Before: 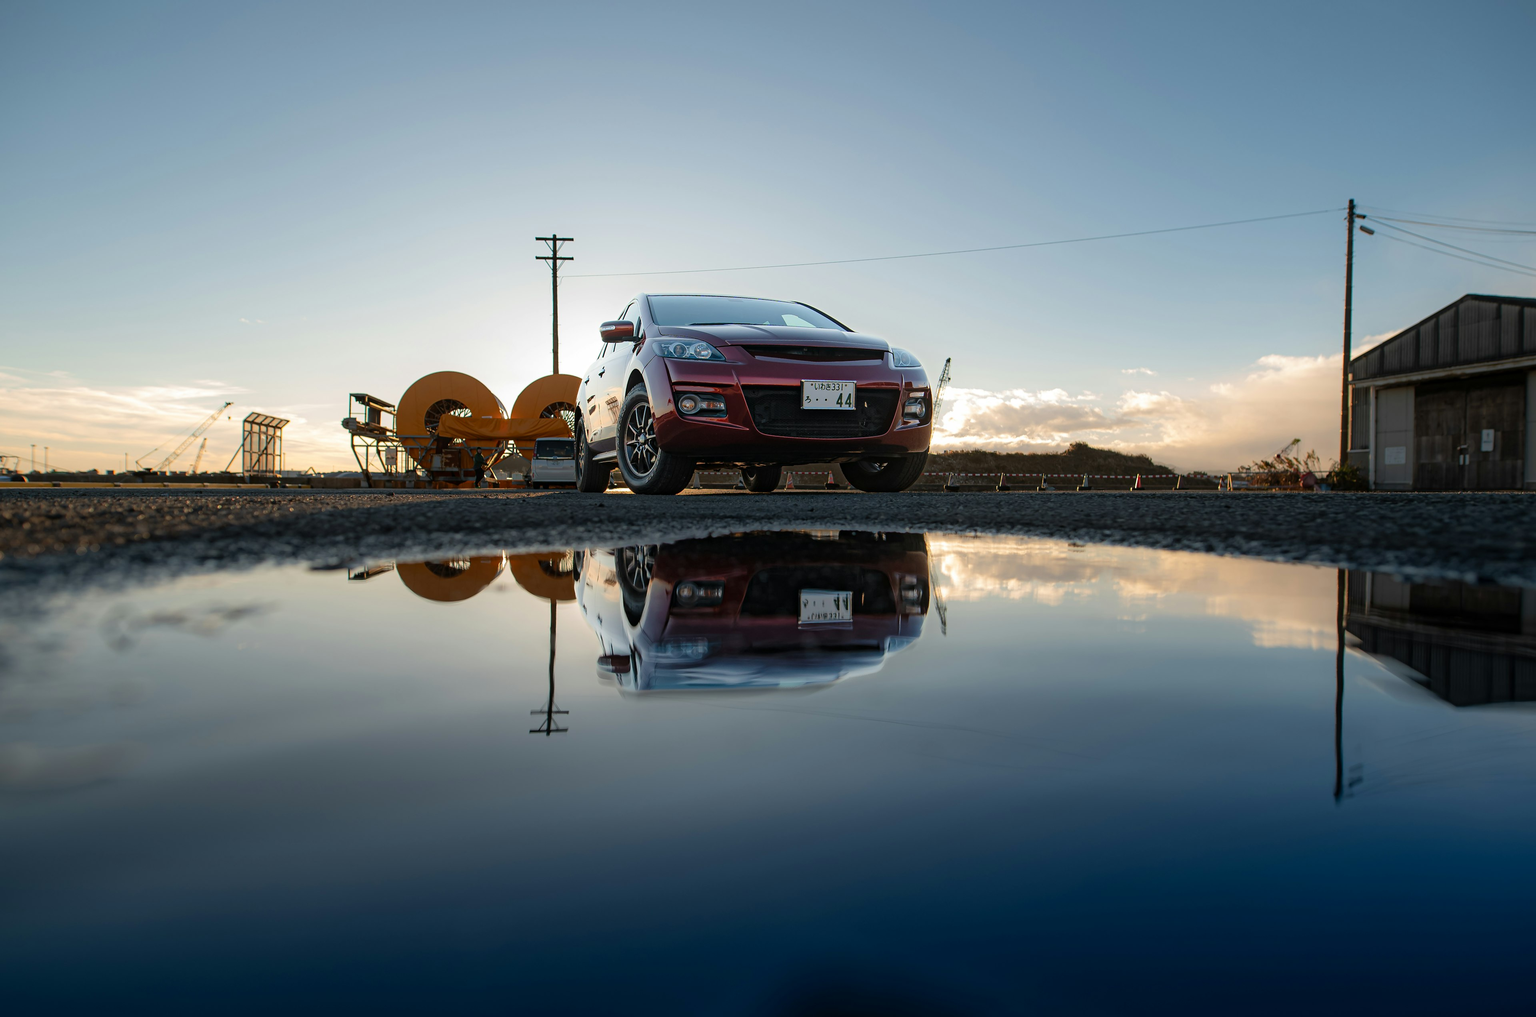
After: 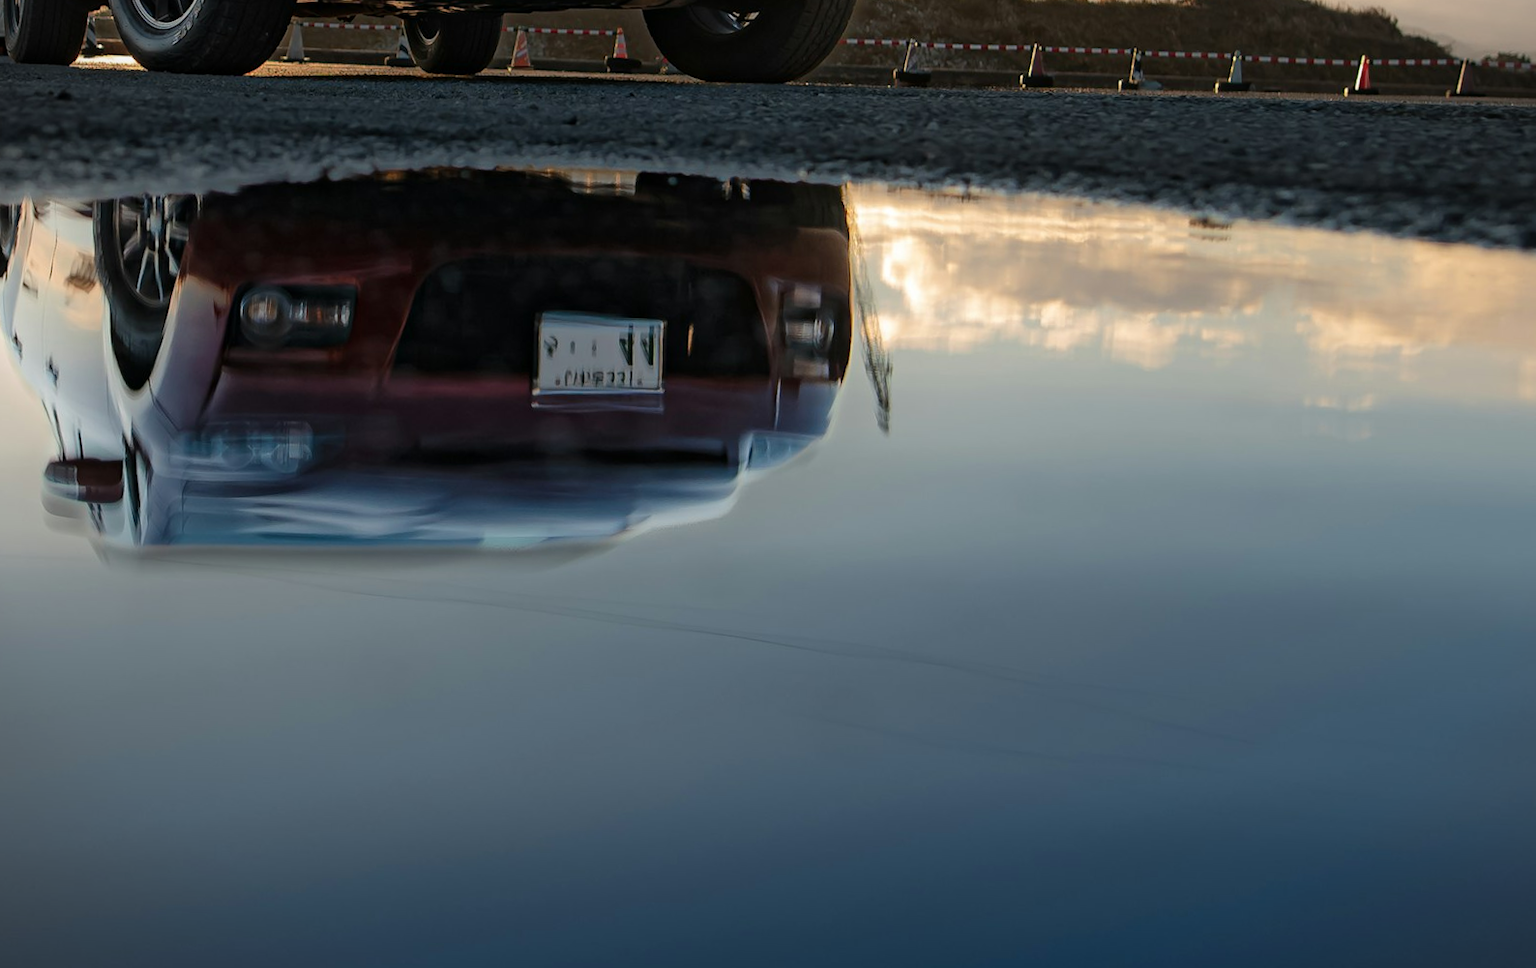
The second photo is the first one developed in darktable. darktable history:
rotate and perspective: rotation 1.57°, crop left 0.018, crop right 0.982, crop top 0.039, crop bottom 0.961
crop: left 37.221%, top 45.169%, right 20.63%, bottom 13.777%
vignetting: fall-off start 100%, brightness -0.282, width/height ratio 1.31
